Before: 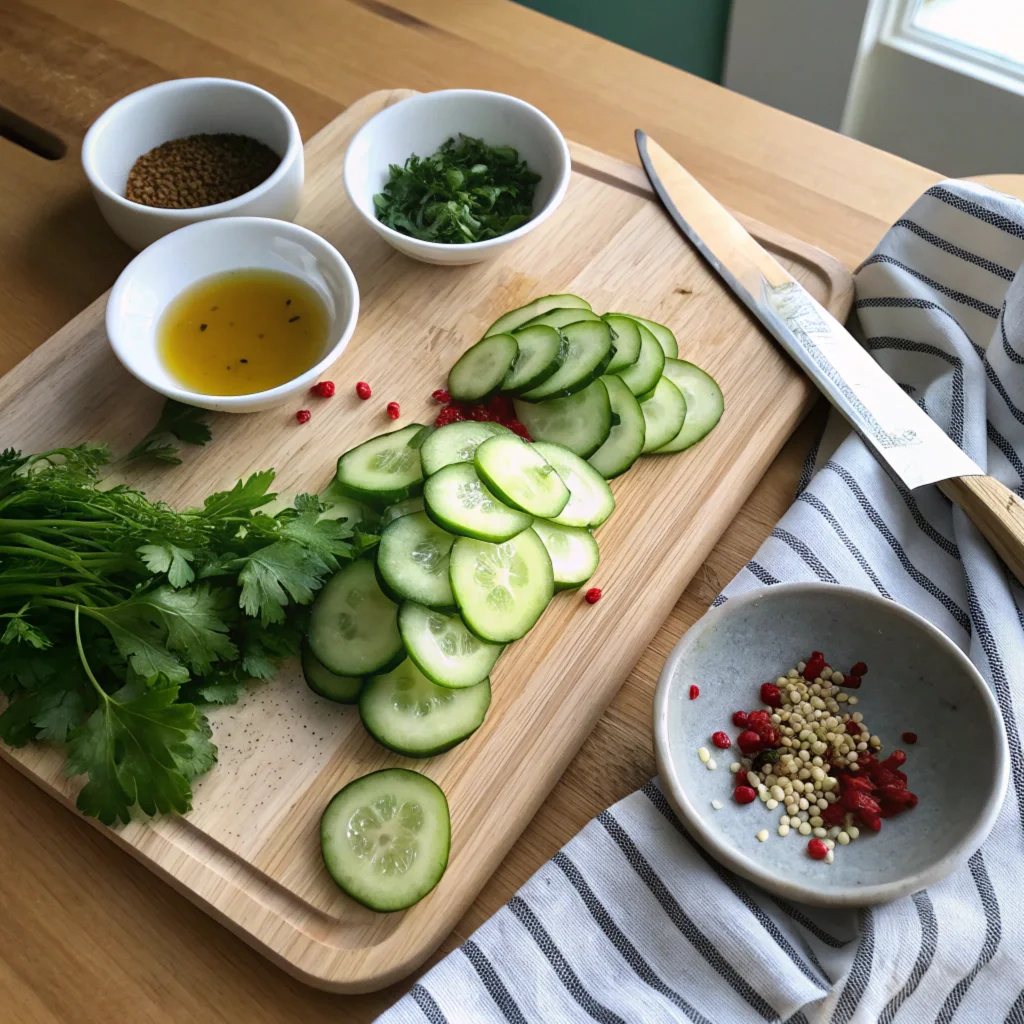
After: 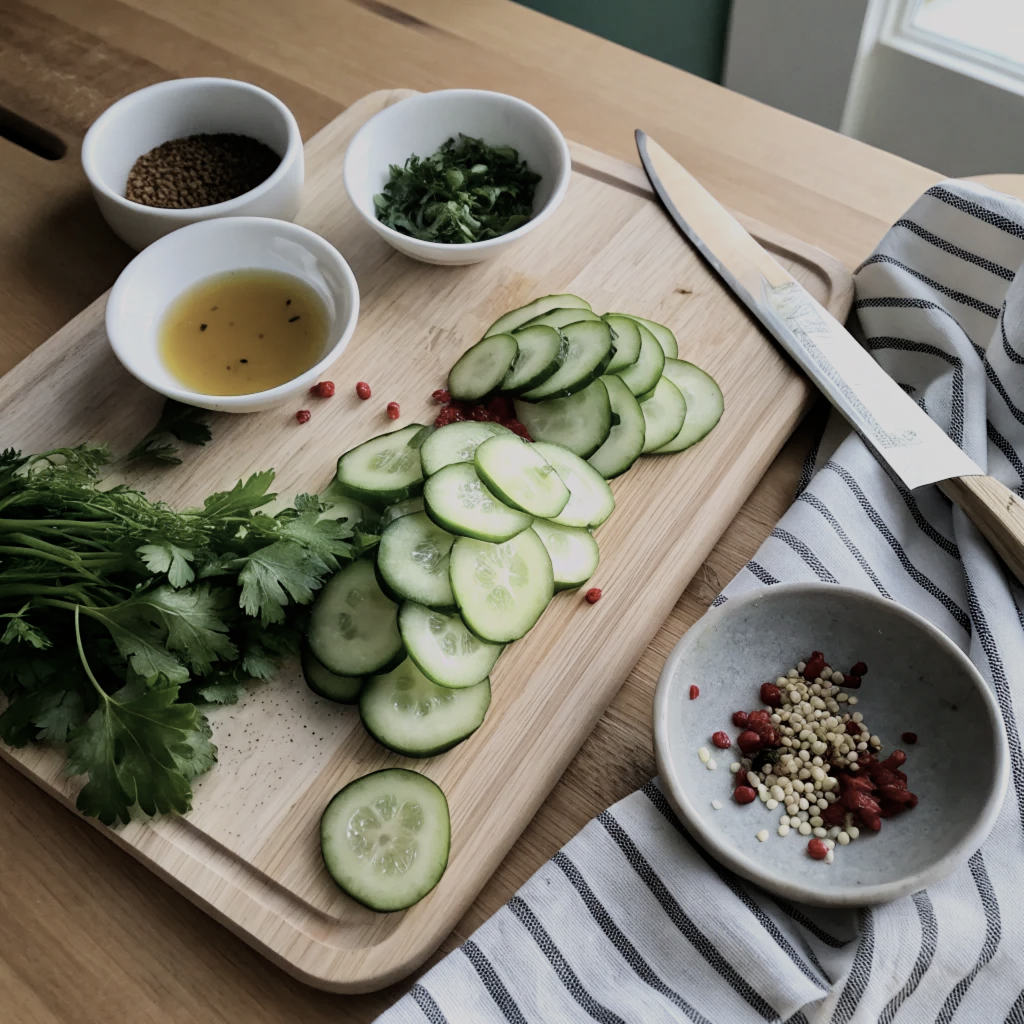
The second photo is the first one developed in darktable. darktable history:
contrast brightness saturation: contrast 0.1, saturation -0.36
filmic rgb: black relative exposure -7.65 EV, white relative exposure 4.56 EV, hardness 3.61
